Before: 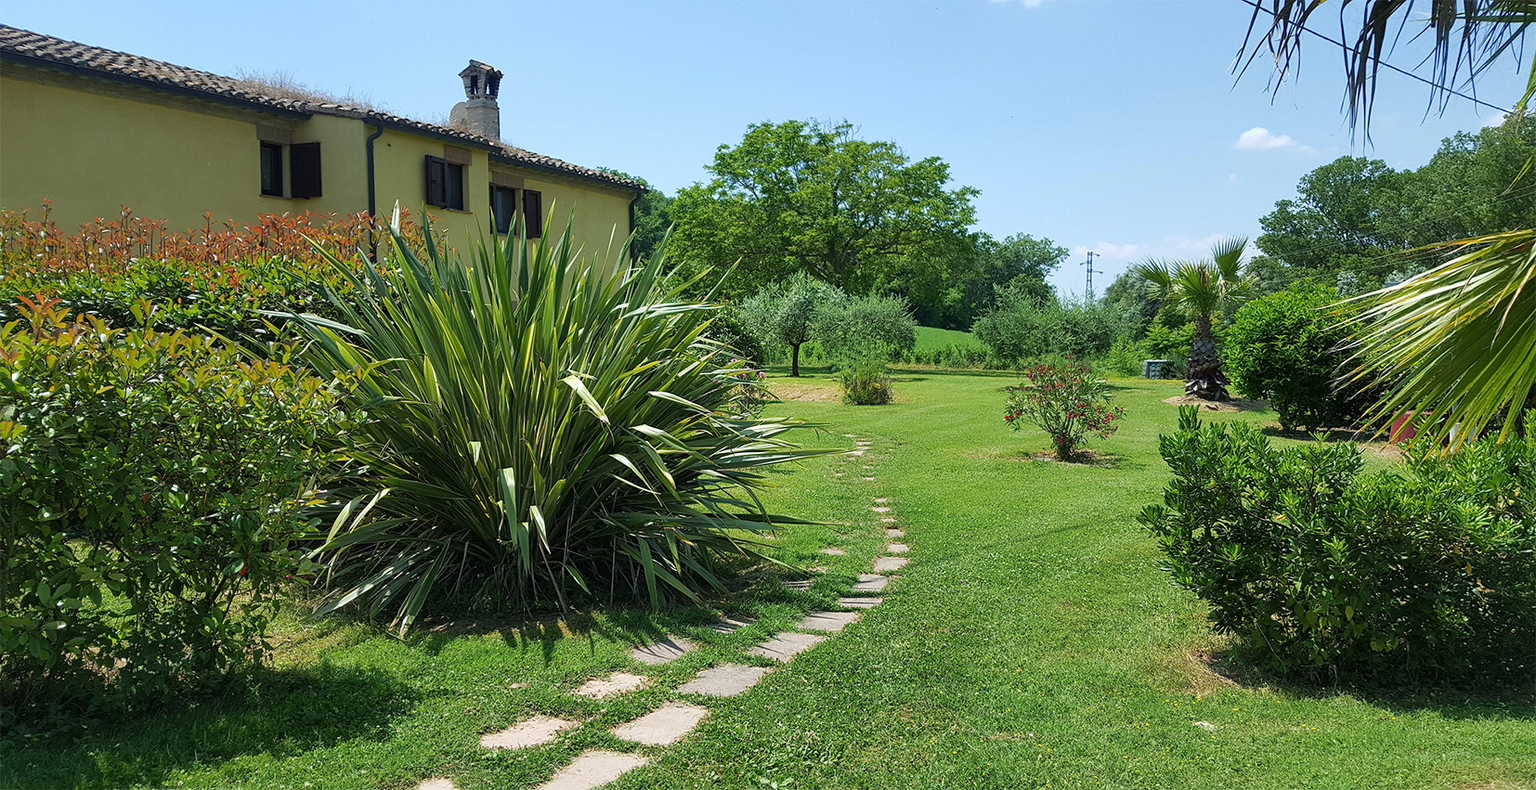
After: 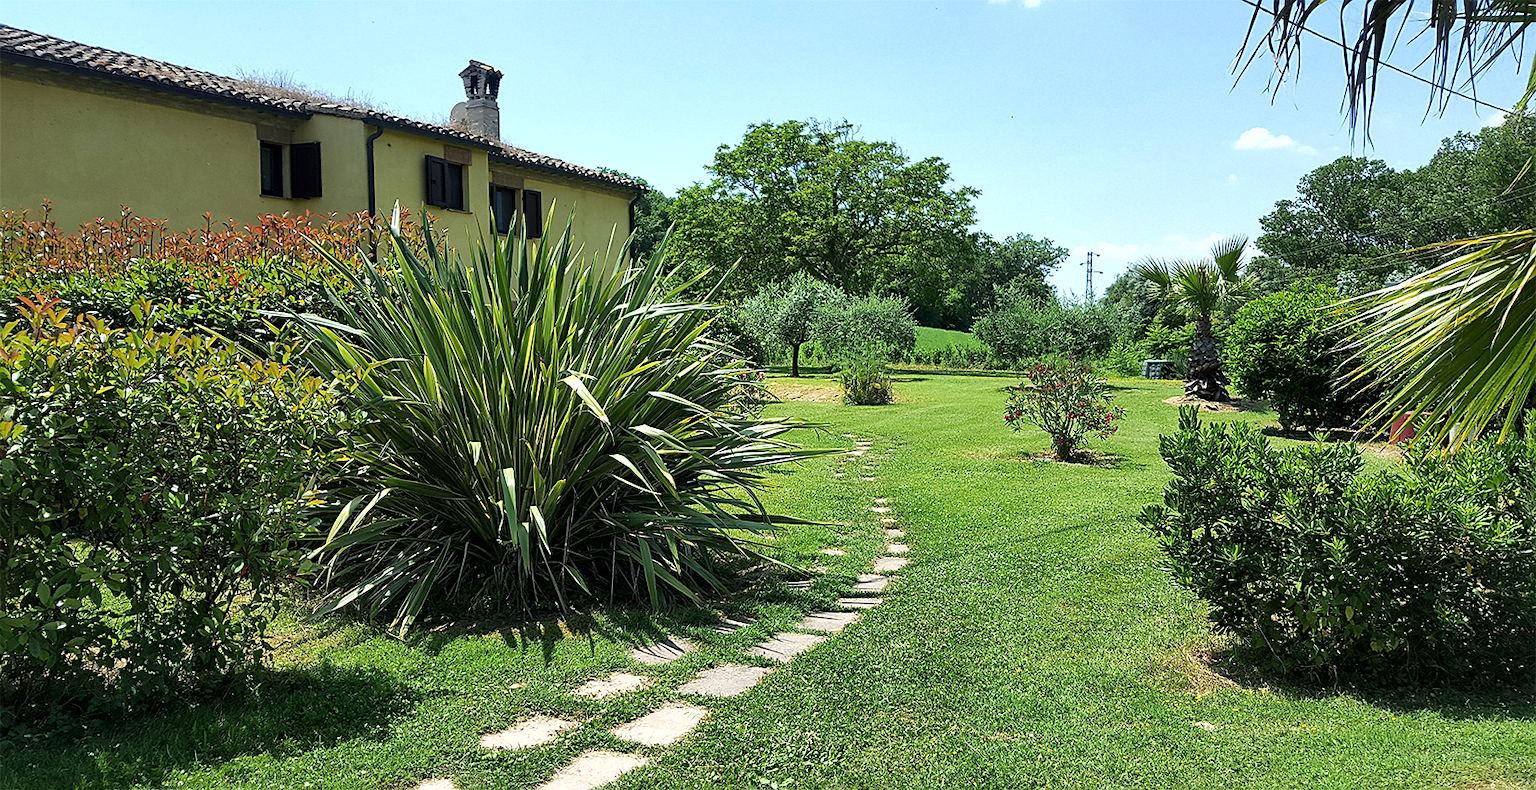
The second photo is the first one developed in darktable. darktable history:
tone equalizer: -8 EV -0.453 EV, -7 EV -0.385 EV, -6 EV -0.345 EV, -5 EV -0.238 EV, -3 EV 0.197 EV, -2 EV 0.312 EV, -1 EV 0.39 EV, +0 EV 0.445 EV, edges refinement/feathering 500, mask exposure compensation -1.57 EV, preserve details no
sharpen: radius 1.876, amount 0.409, threshold 1.699
shadows and highlights: radius 334.21, shadows 64.1, highlights 4.36, compress 88.11%, soften with gaussian
local contrast: mode bilateral grid, contrast 21, coarseness 51, detail 130%, midtone range 0.2
